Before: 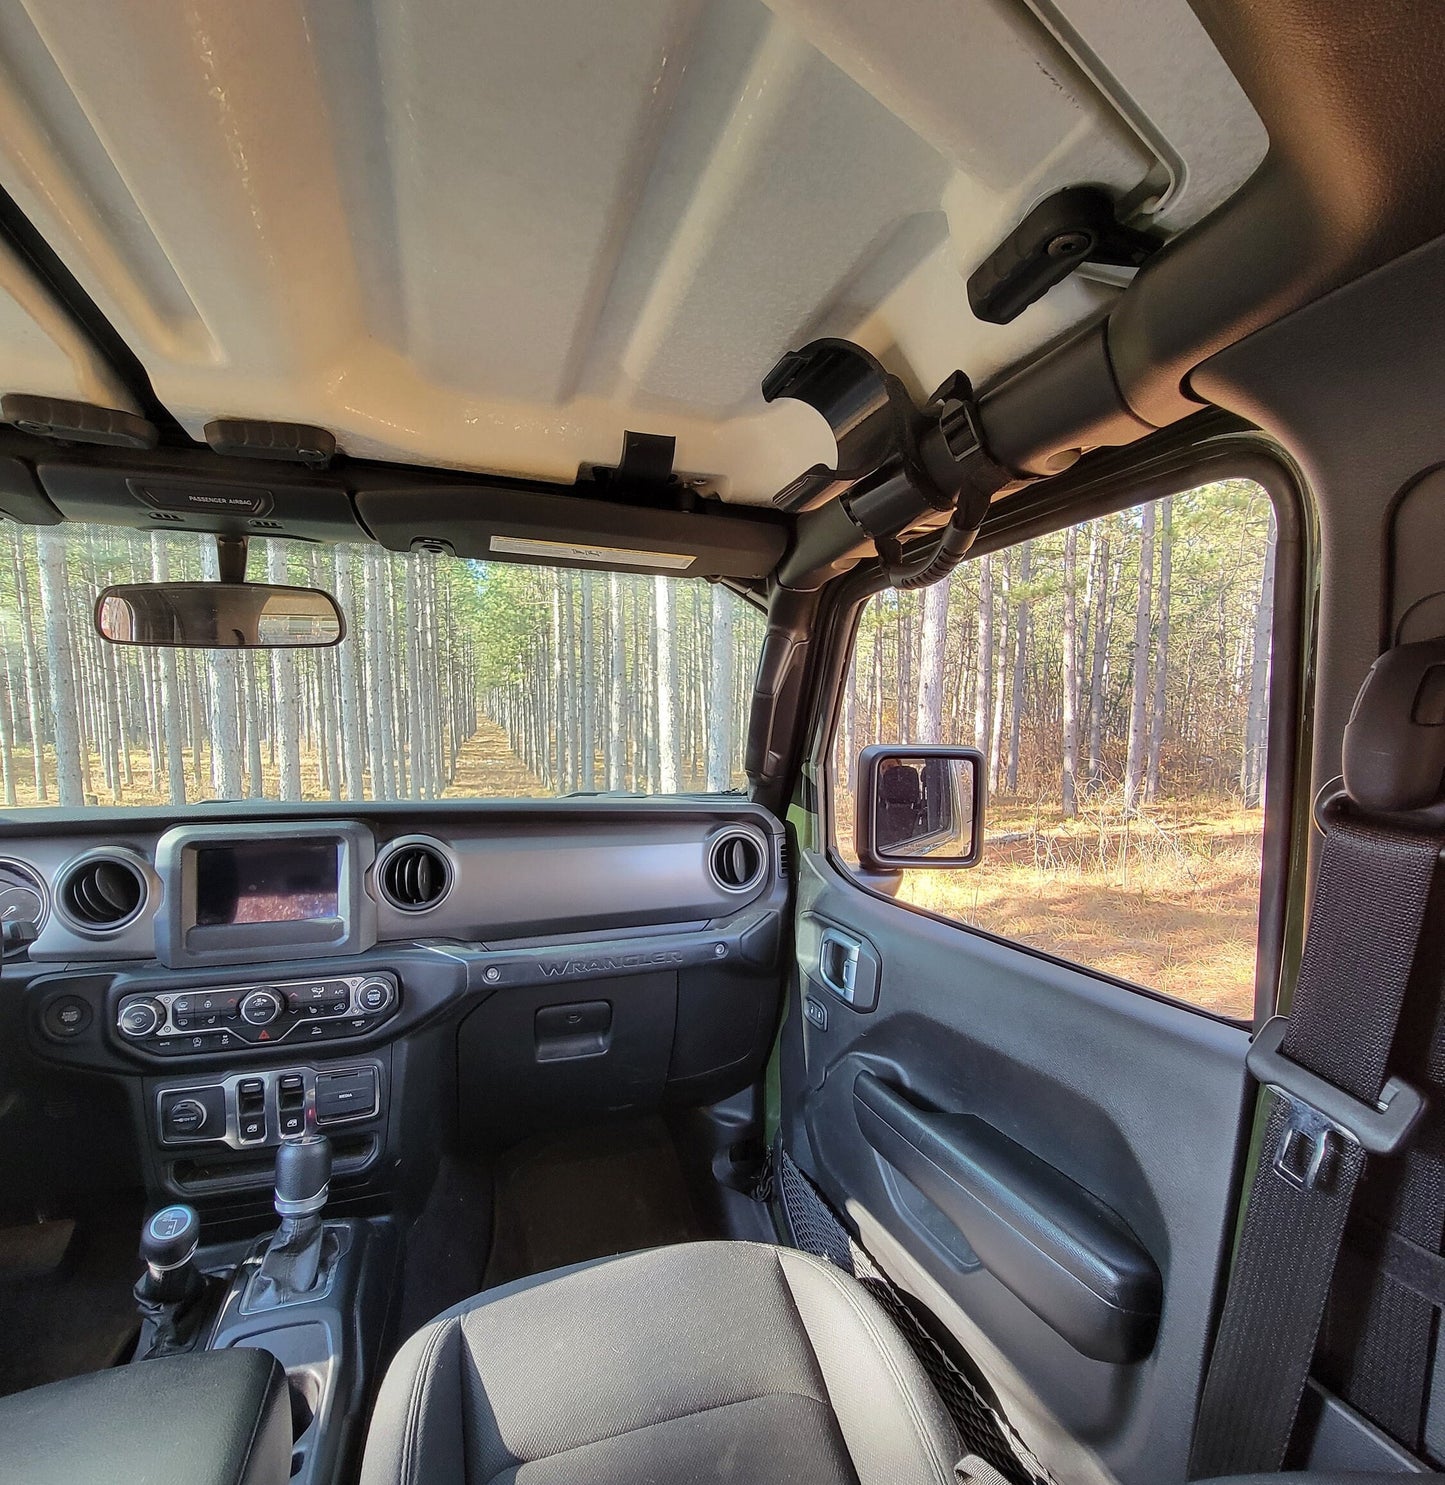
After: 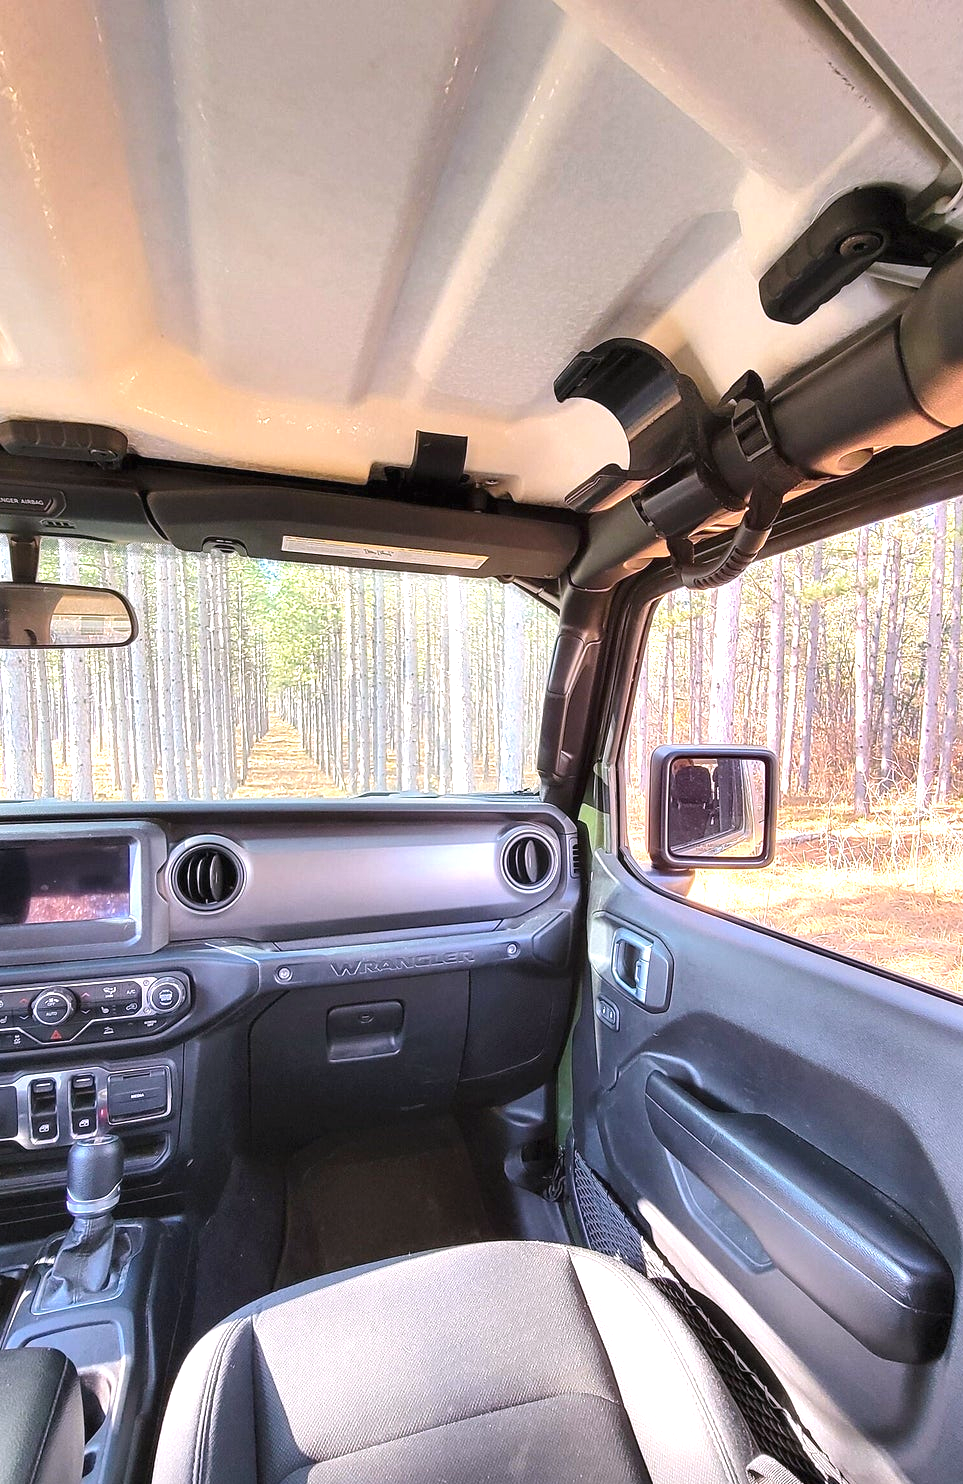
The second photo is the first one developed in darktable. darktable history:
white balance: red 1.05, blue 1.072
exposure: black level correction -0.001, exposure 0.9 EV, compensate exposure bias true, compensate highlight preservation false
crop and rotate: left 14.436%, right 18.898%
